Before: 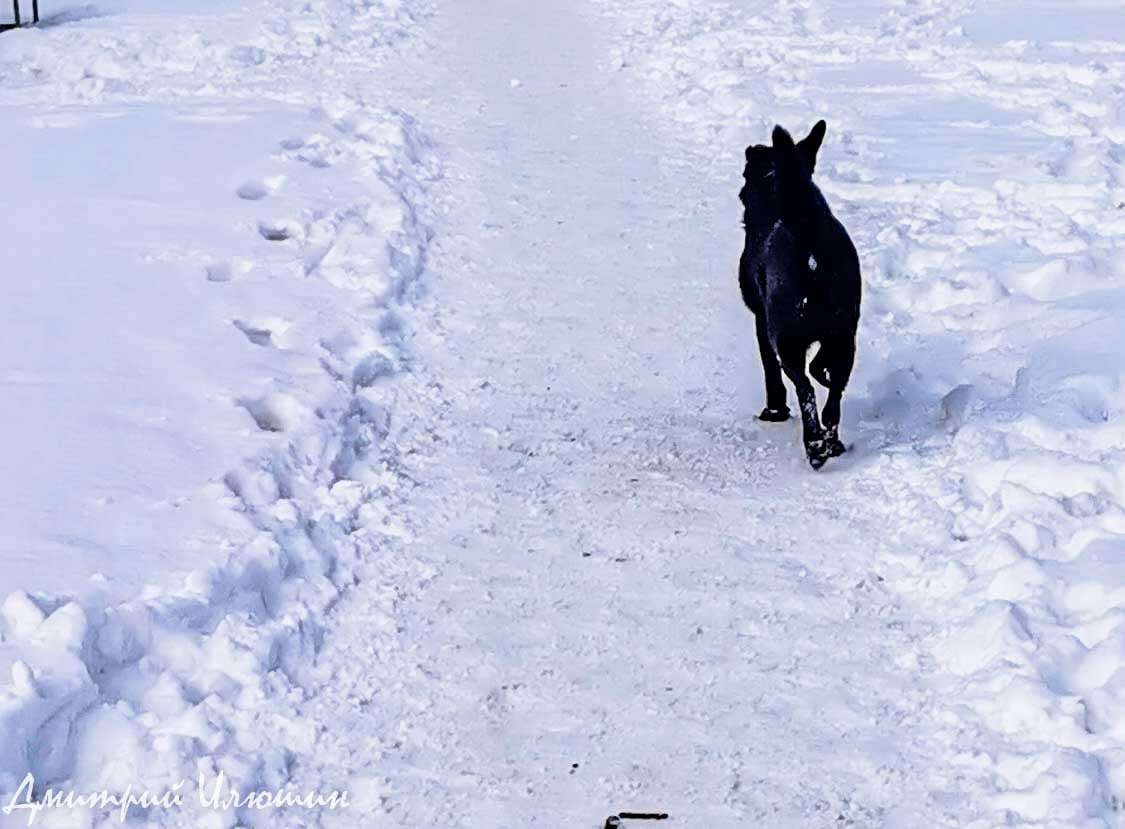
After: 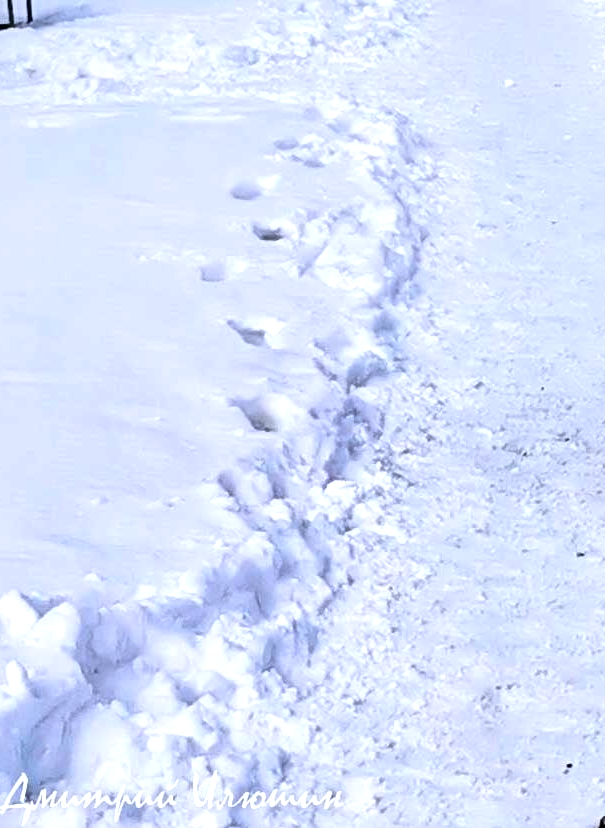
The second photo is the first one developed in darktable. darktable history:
white balance: red 0.976, blue 1.04
crop: left 0.587%, right 45.588%, bottom 0.086%
tone equalizer: -8 EV -0.417 EV, -7 EV -0.389 EV, -6 EV -0.333 EV, -5 EV -0.222 EV, -3 EV 0.222 EV, -2 EV 0.333 EV, -1 EV 0.389 EV, +0 EV 0.417 EV, edges refinement/feathering 500, mask exposure compensation -1.57 EV, preserve details no
